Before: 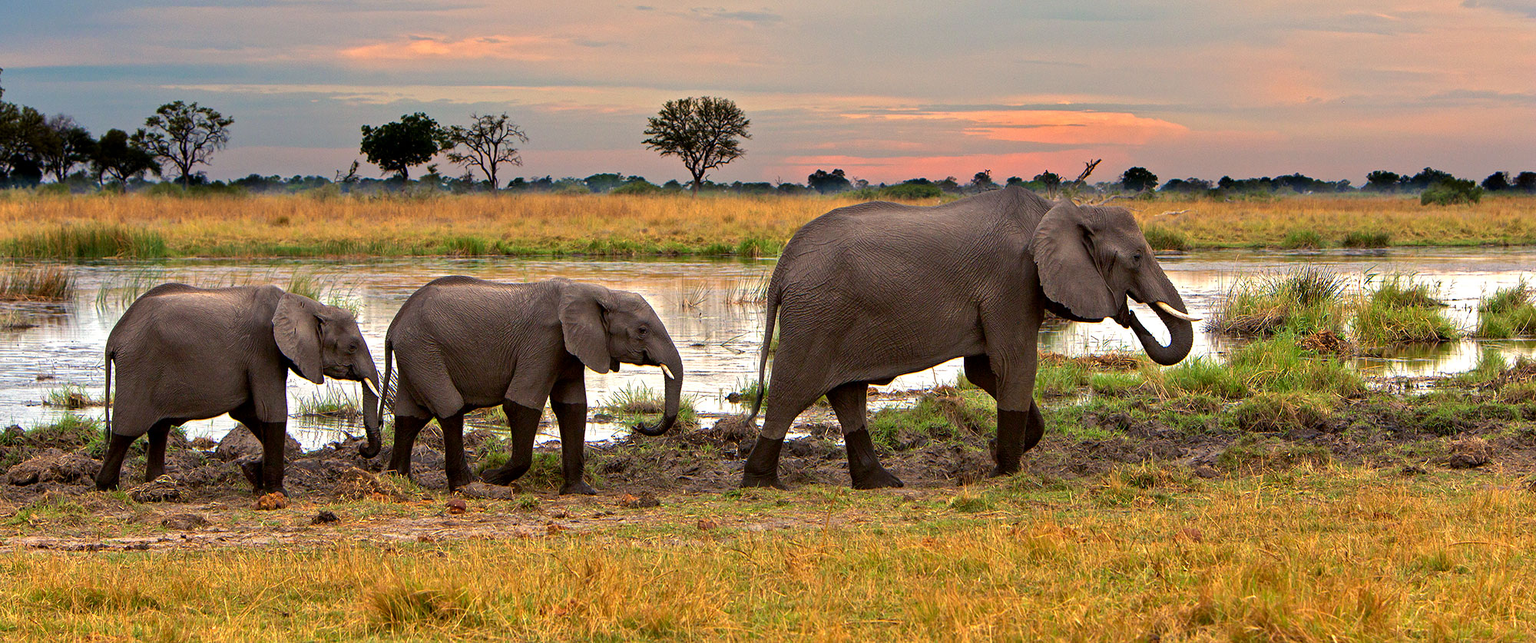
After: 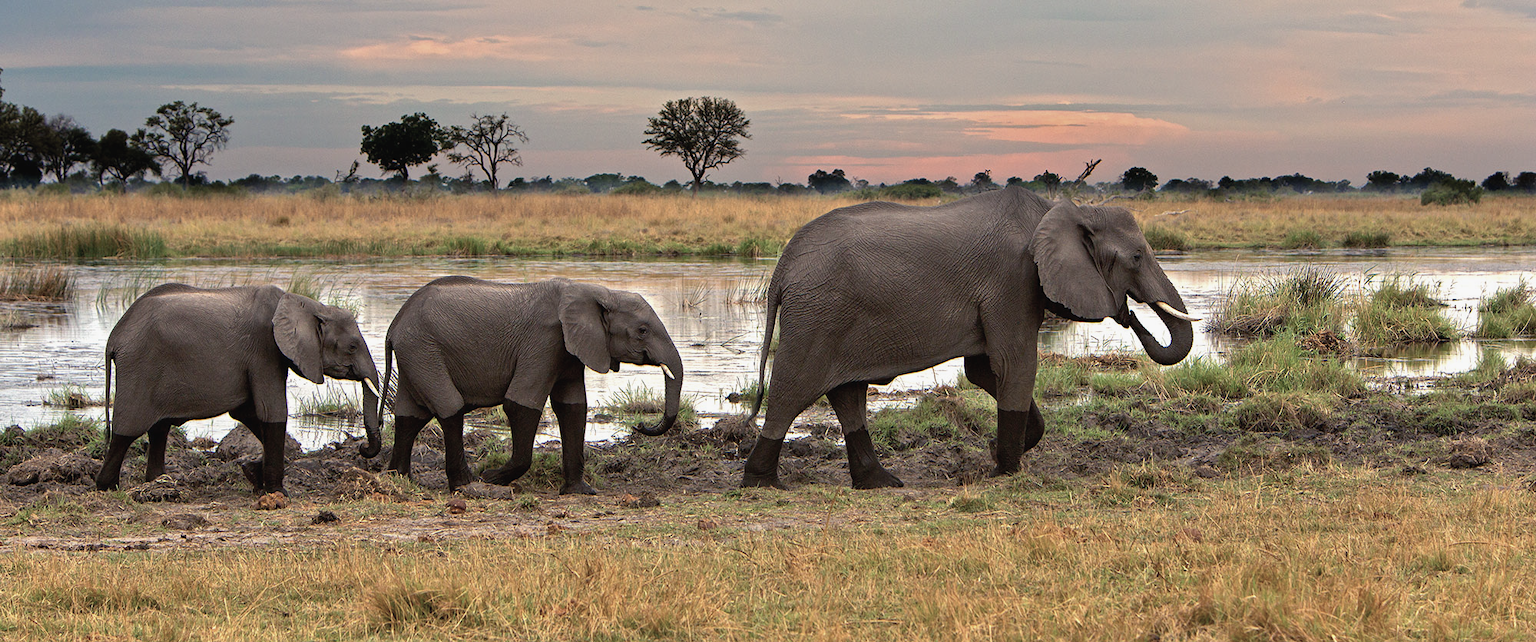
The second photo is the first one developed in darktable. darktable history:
contrast brightness saturation: contrast -0.05, saturation -0.41
white balance: emerald 1
